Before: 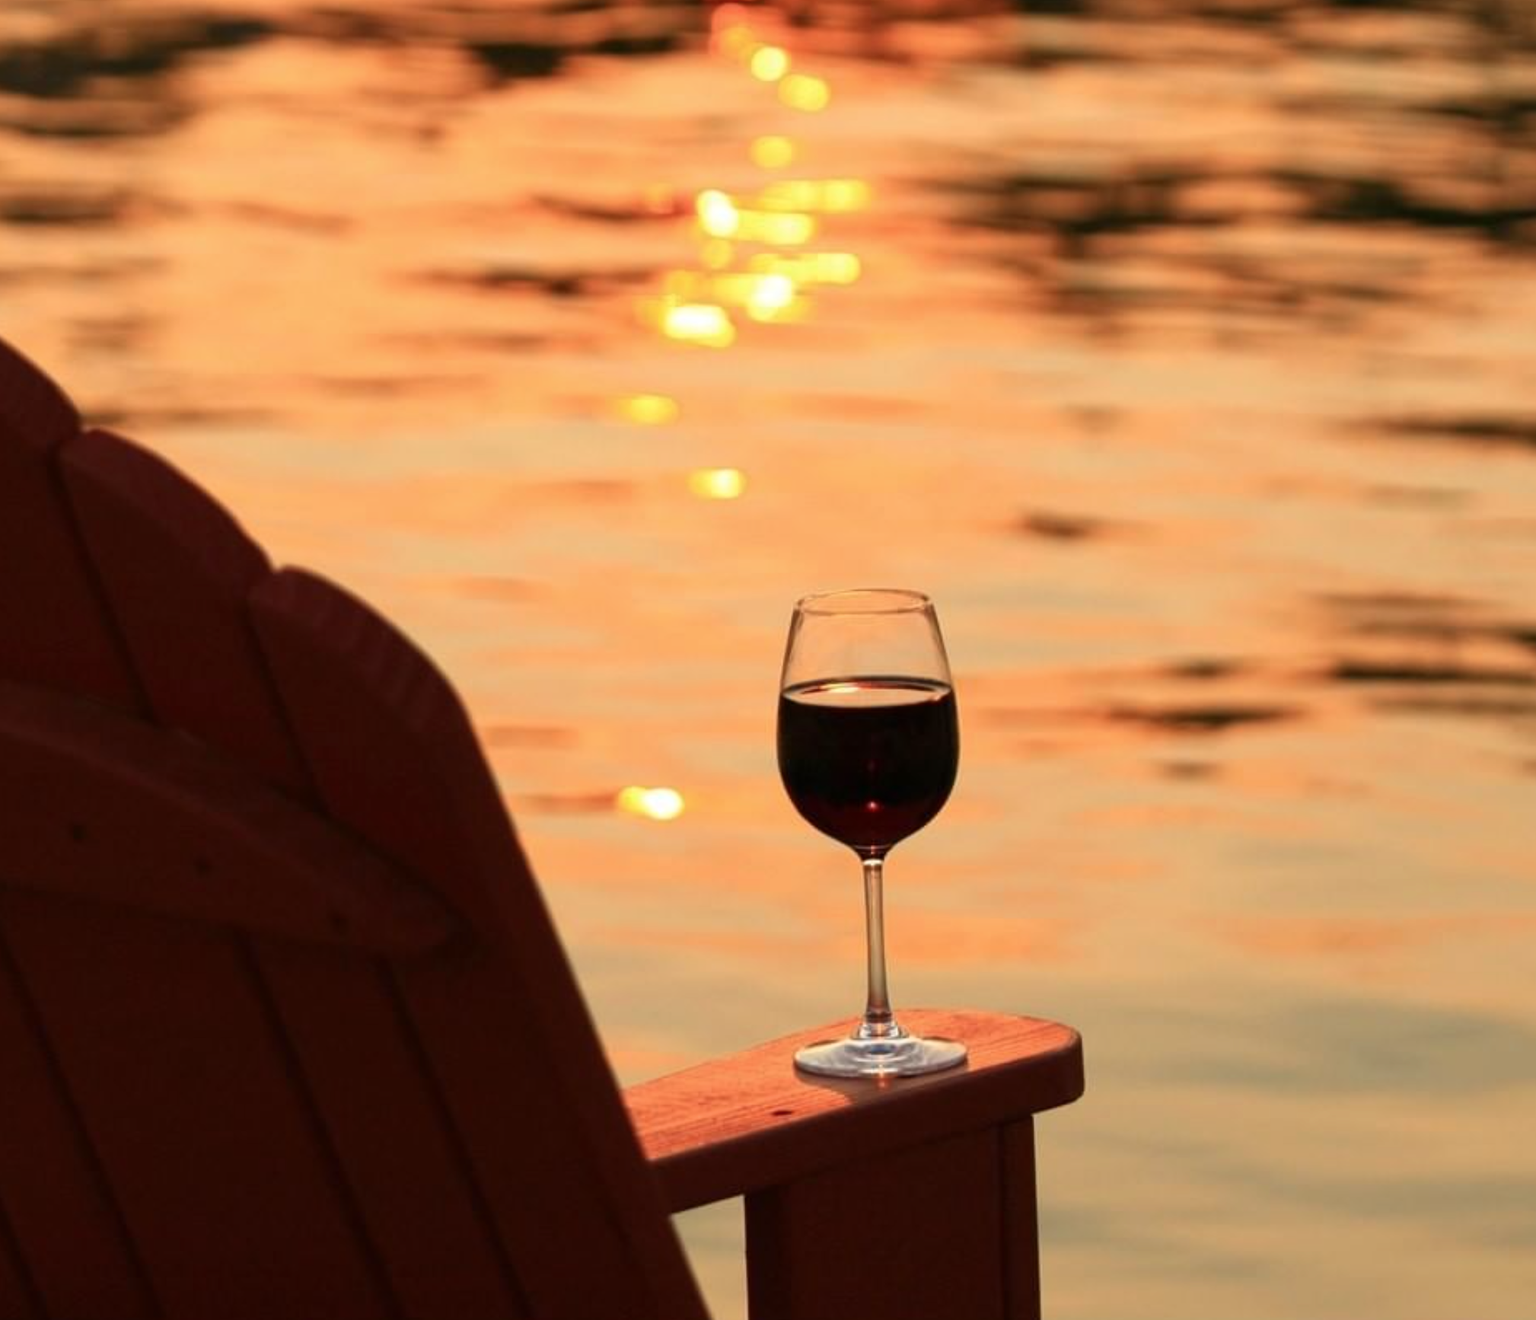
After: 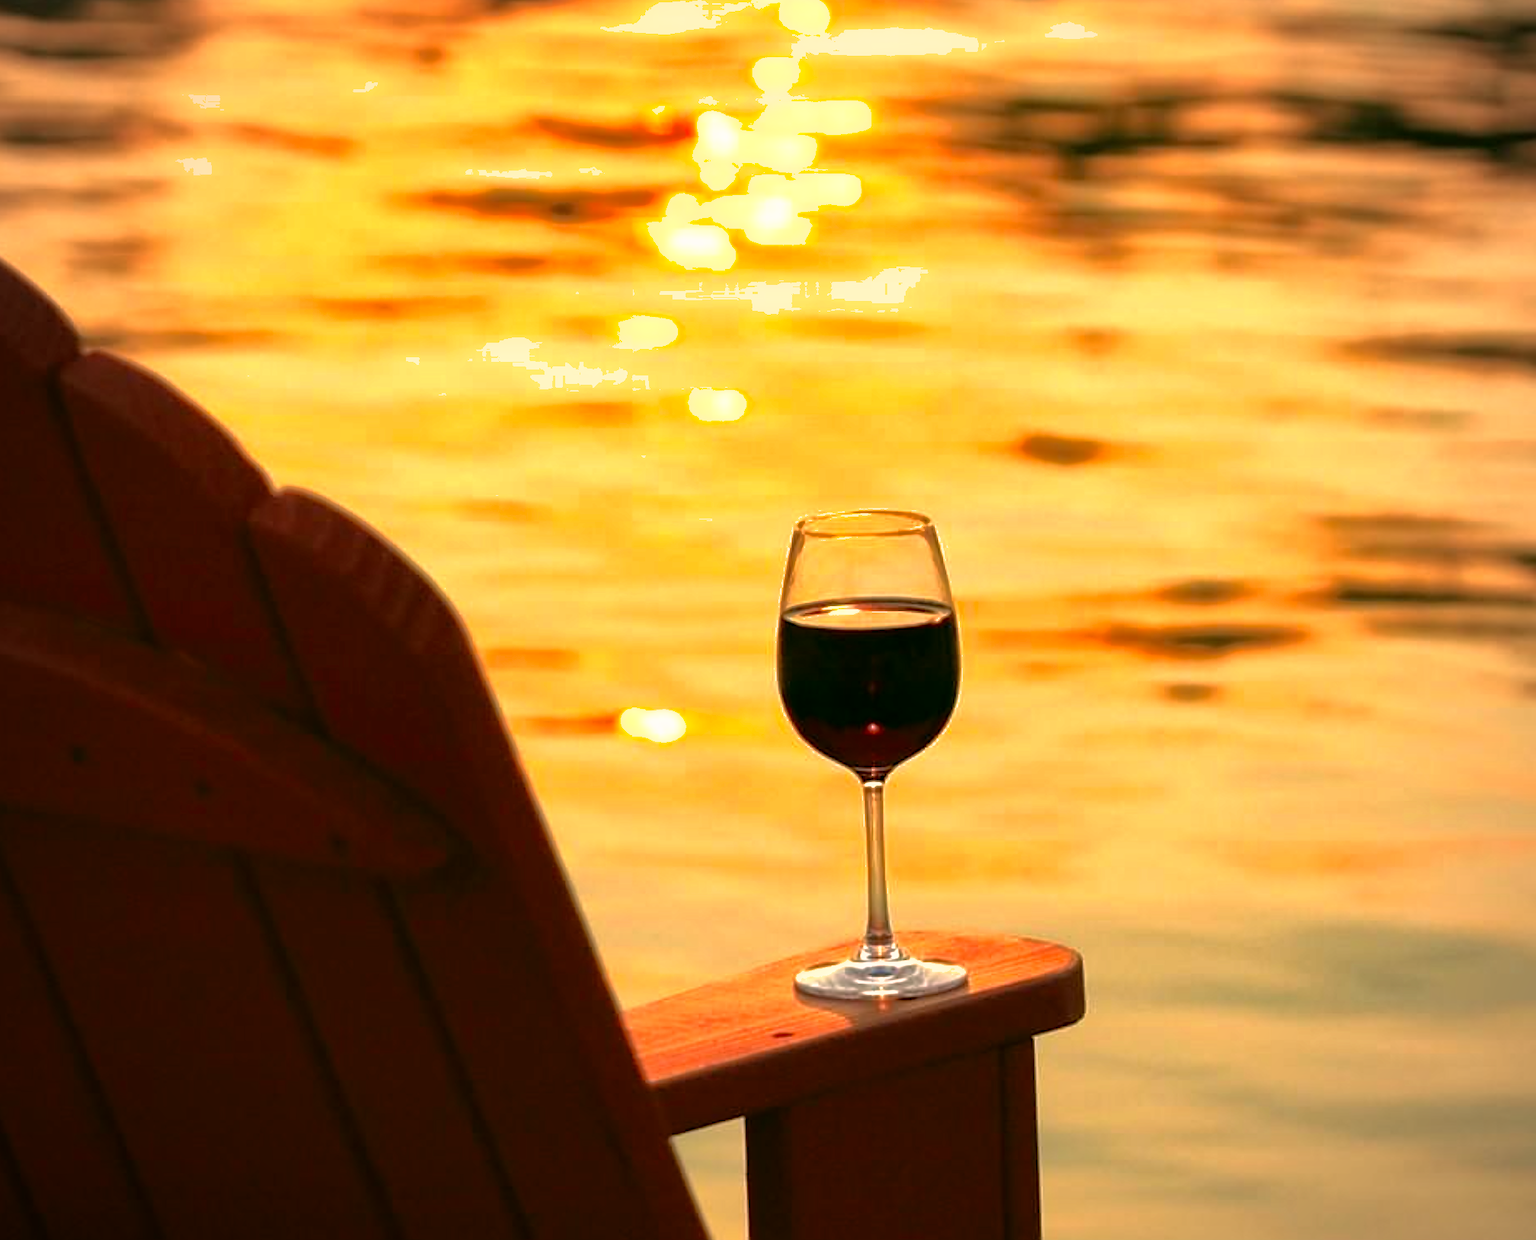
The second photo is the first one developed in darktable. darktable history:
color correction: highlights a* 4.01, highlights b* 4.96, shadows a* -7.47, shadows b* 5.08
shadows and highlights: on, module defaults
tone equalizer: -8 EV -0.729 EV, -7 EV -0.713 EV, -6 EV -0.561 EV, -5 EV -0.424 EV, -3 EV 0.402 EV, -2 EV 0.6 EV, -1 EV 0.699 EV, +0 EV 0.74 EV
vignetting: fall-off radius 61.03%, brightness -0.578, saturation -0.26
crop and rotate: top 6.052%
sharpen: on, module defaults
